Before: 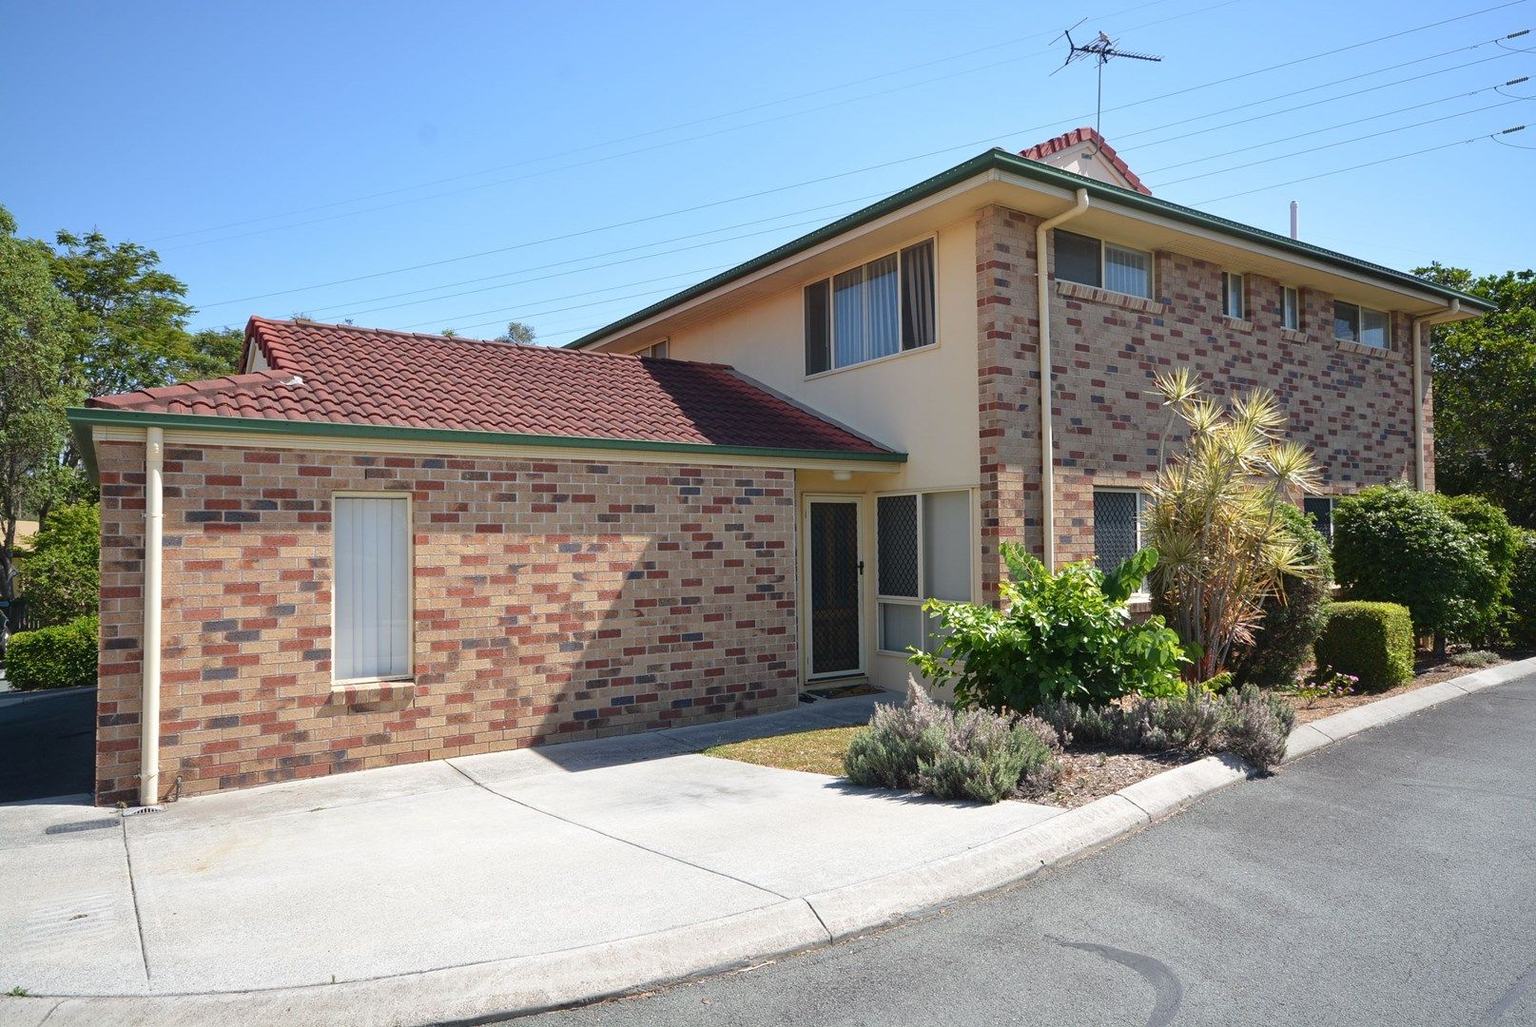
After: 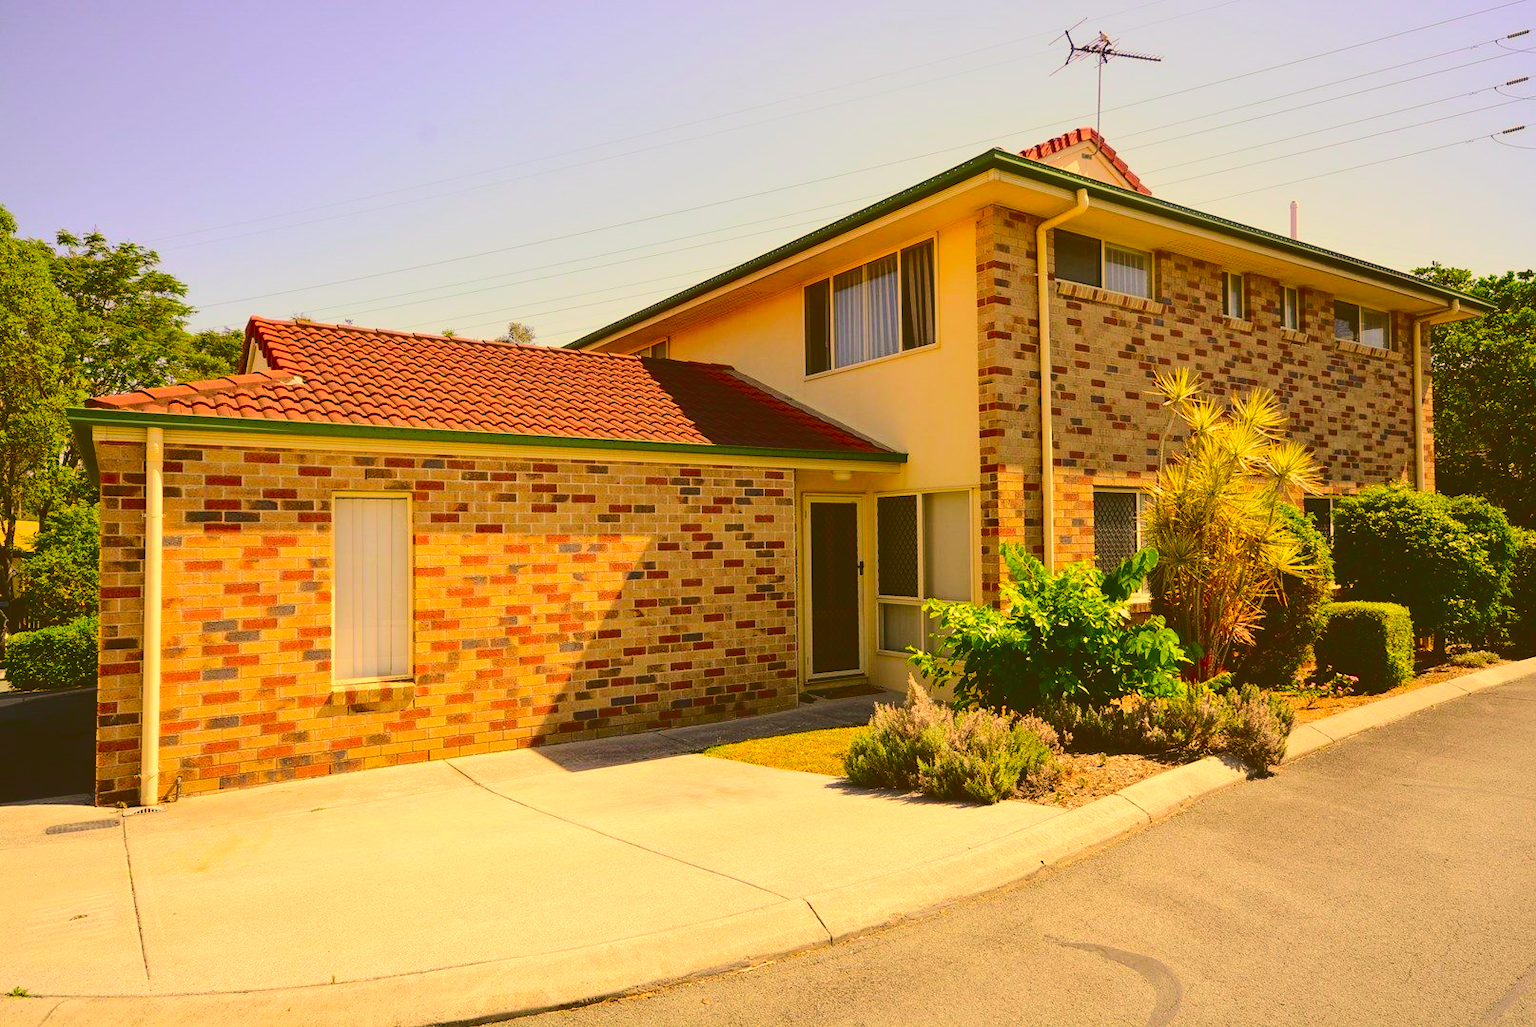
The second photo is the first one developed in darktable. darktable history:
color correction: highlights a* 11.05, highlights b* 30.51, shadows a* 2.77, shadows b* 16.78, saturation 1.73
tone curve: curves: ch0 [(0, 0) (0.003, 0.14) (0.011, 0.141) (0.025, 0.141) (0.044, 0.142) (0.069, 0.146) (0.1, 0.151) (0.136, 0.16) (0.177, 0.182) (0.224, 0.214) (0.277, 0.272) (0.335, 0.35) (0.399, 0.453) (0.468, 0.548) (0.543, 0.634) (0.623, 0.715) (0.709, 0.778) (0.801, 0.848) (0.898, 0.902) (1, 1)], color space Lab, independent channels, preserve colors none
